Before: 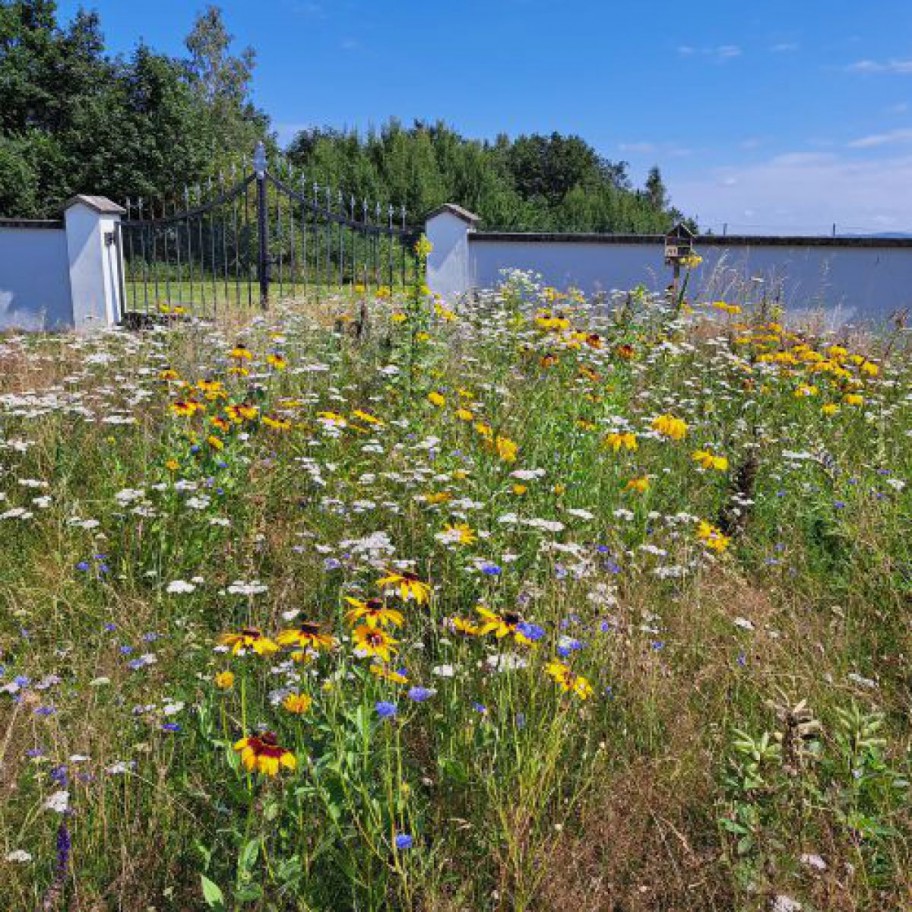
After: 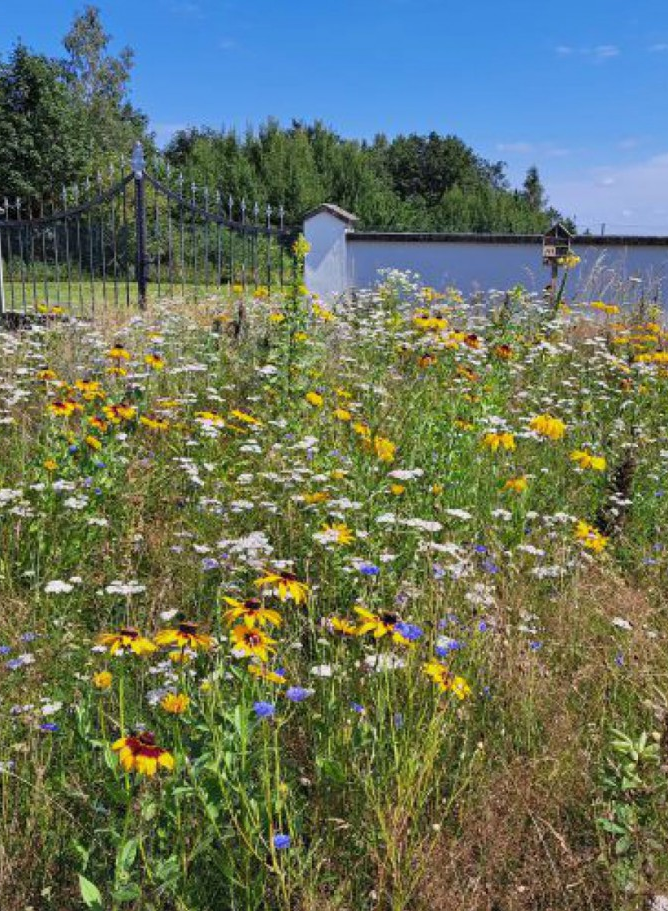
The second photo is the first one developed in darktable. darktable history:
crop: left 13.443%, right 13.31%
shadows and highlights: shadows 37.27, highlights -28.18, soften with gaussian
